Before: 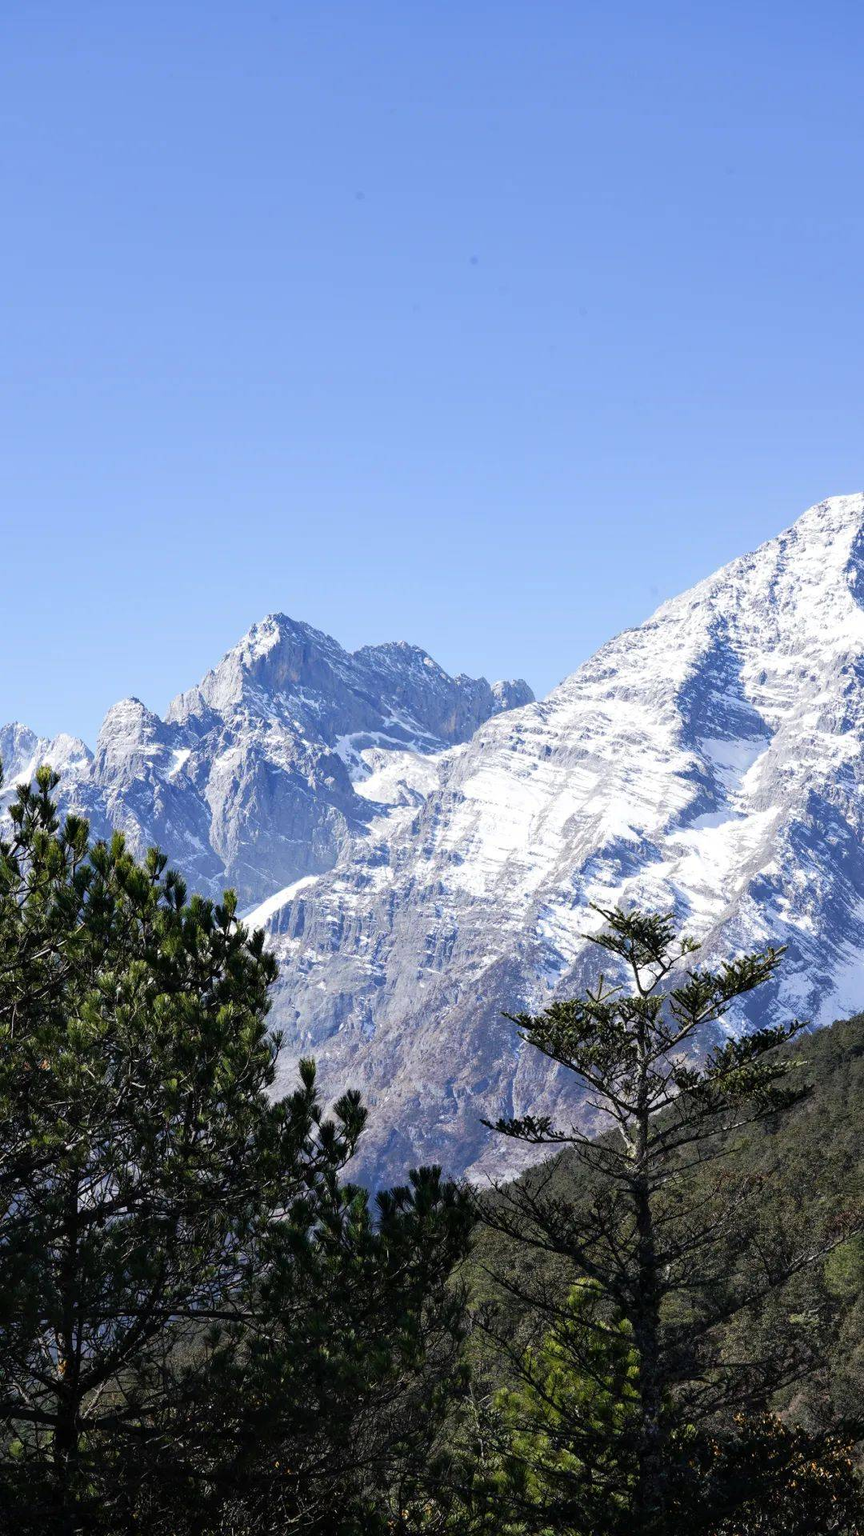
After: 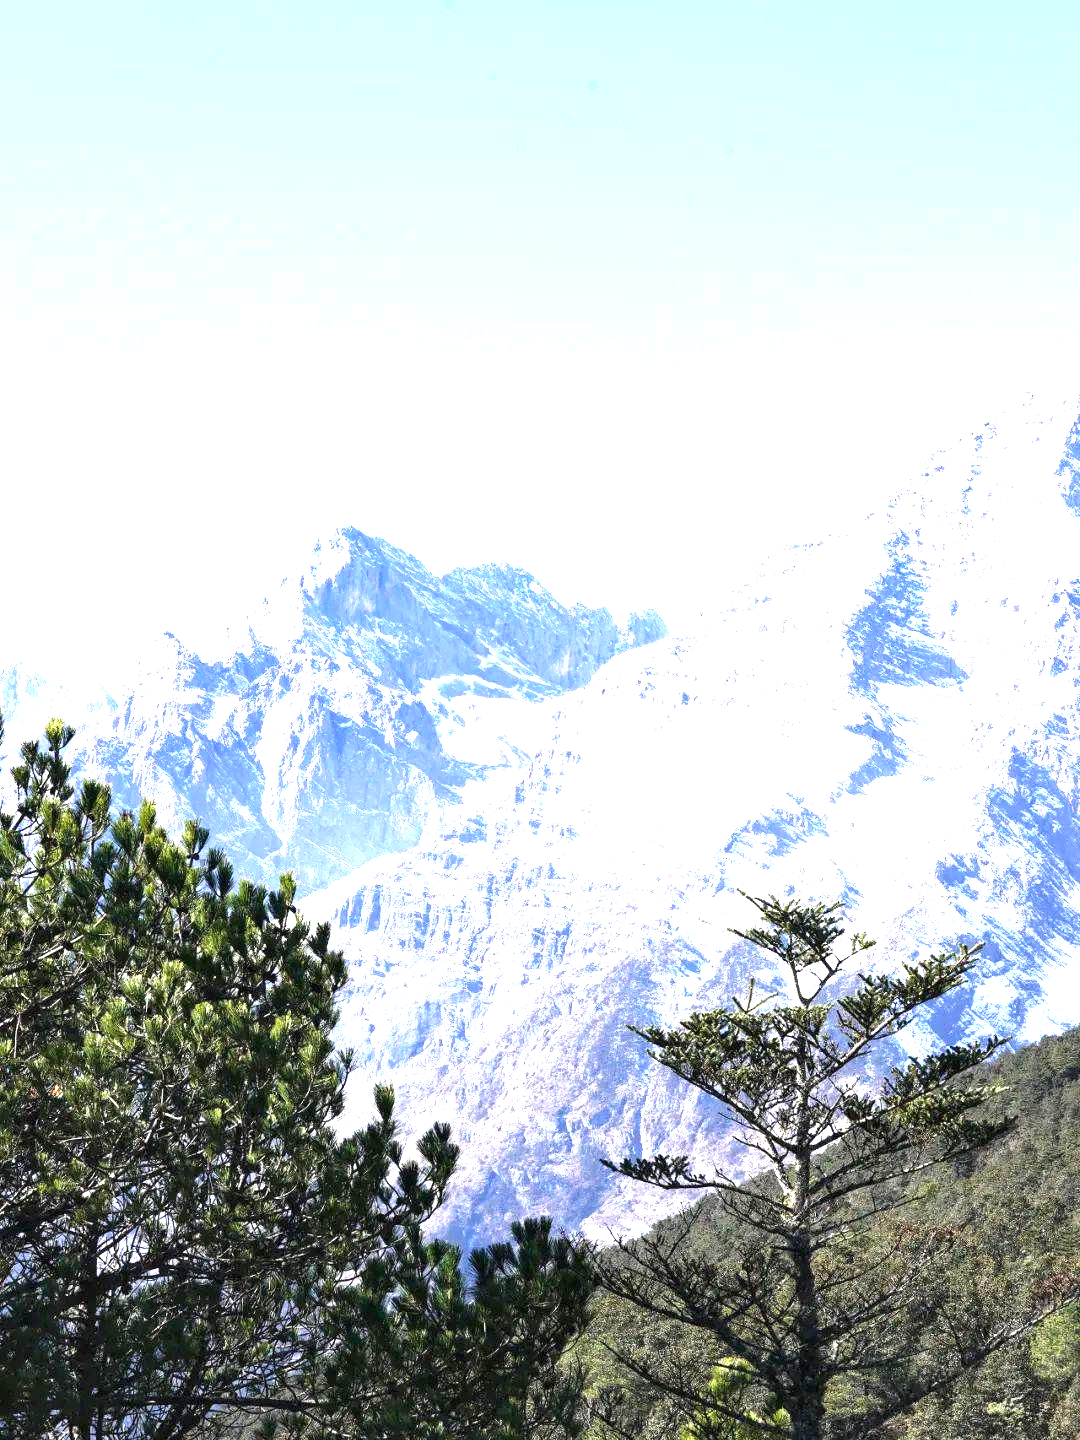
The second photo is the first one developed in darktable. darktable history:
exposure: black level correction 0, exposure 1.741 EV, compensate exposure bias true, compensate highlight preservation false
crop and rotate: top 12.5%, bottom 12.5%
